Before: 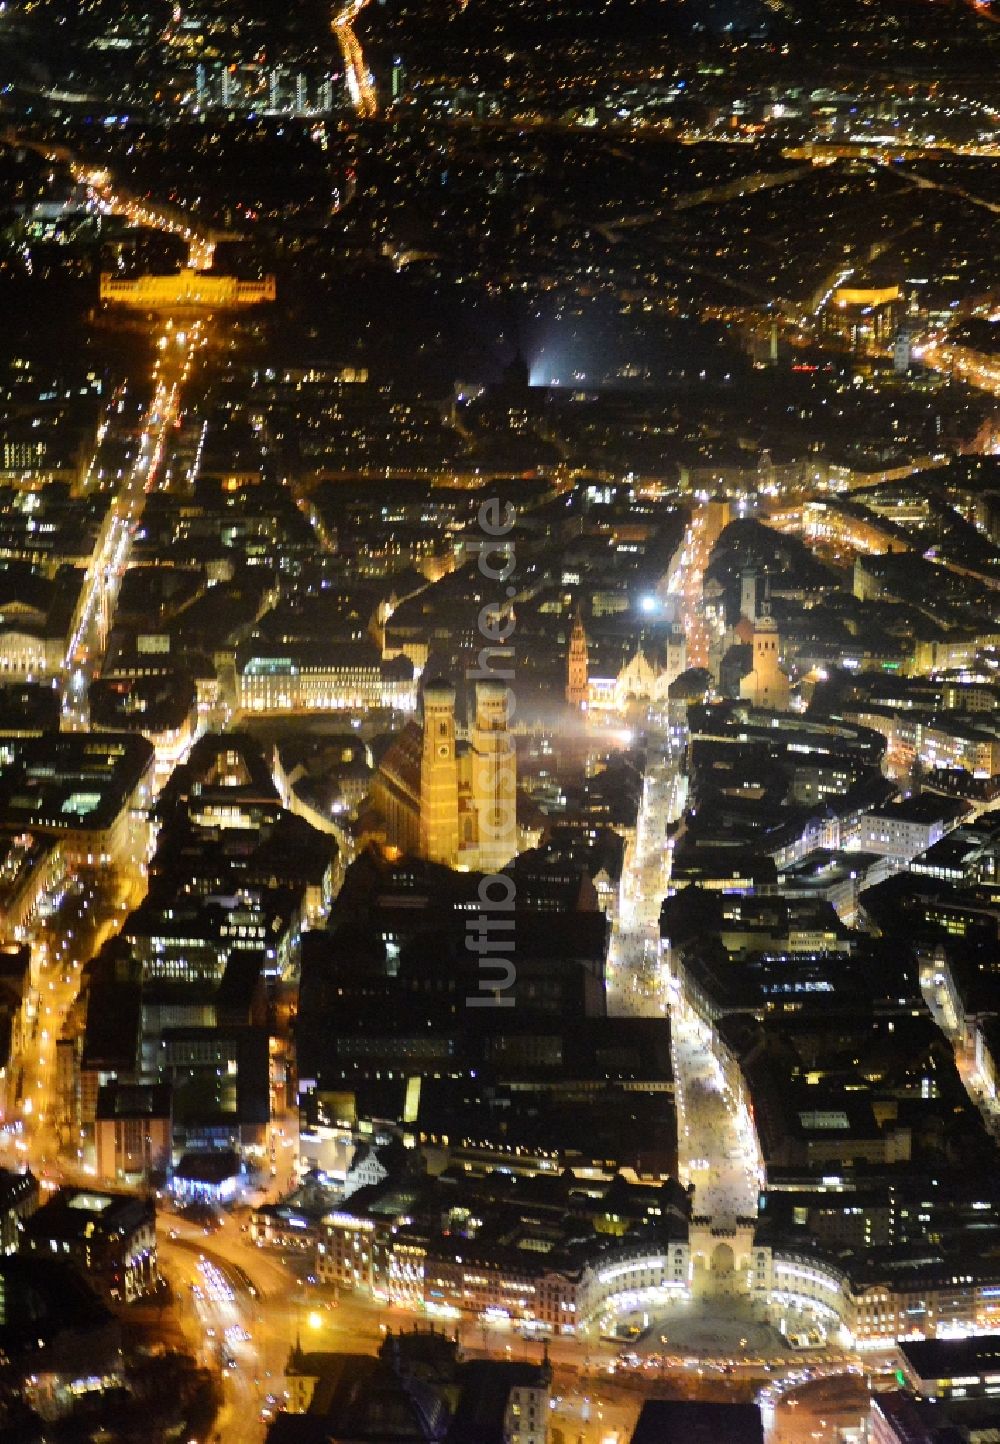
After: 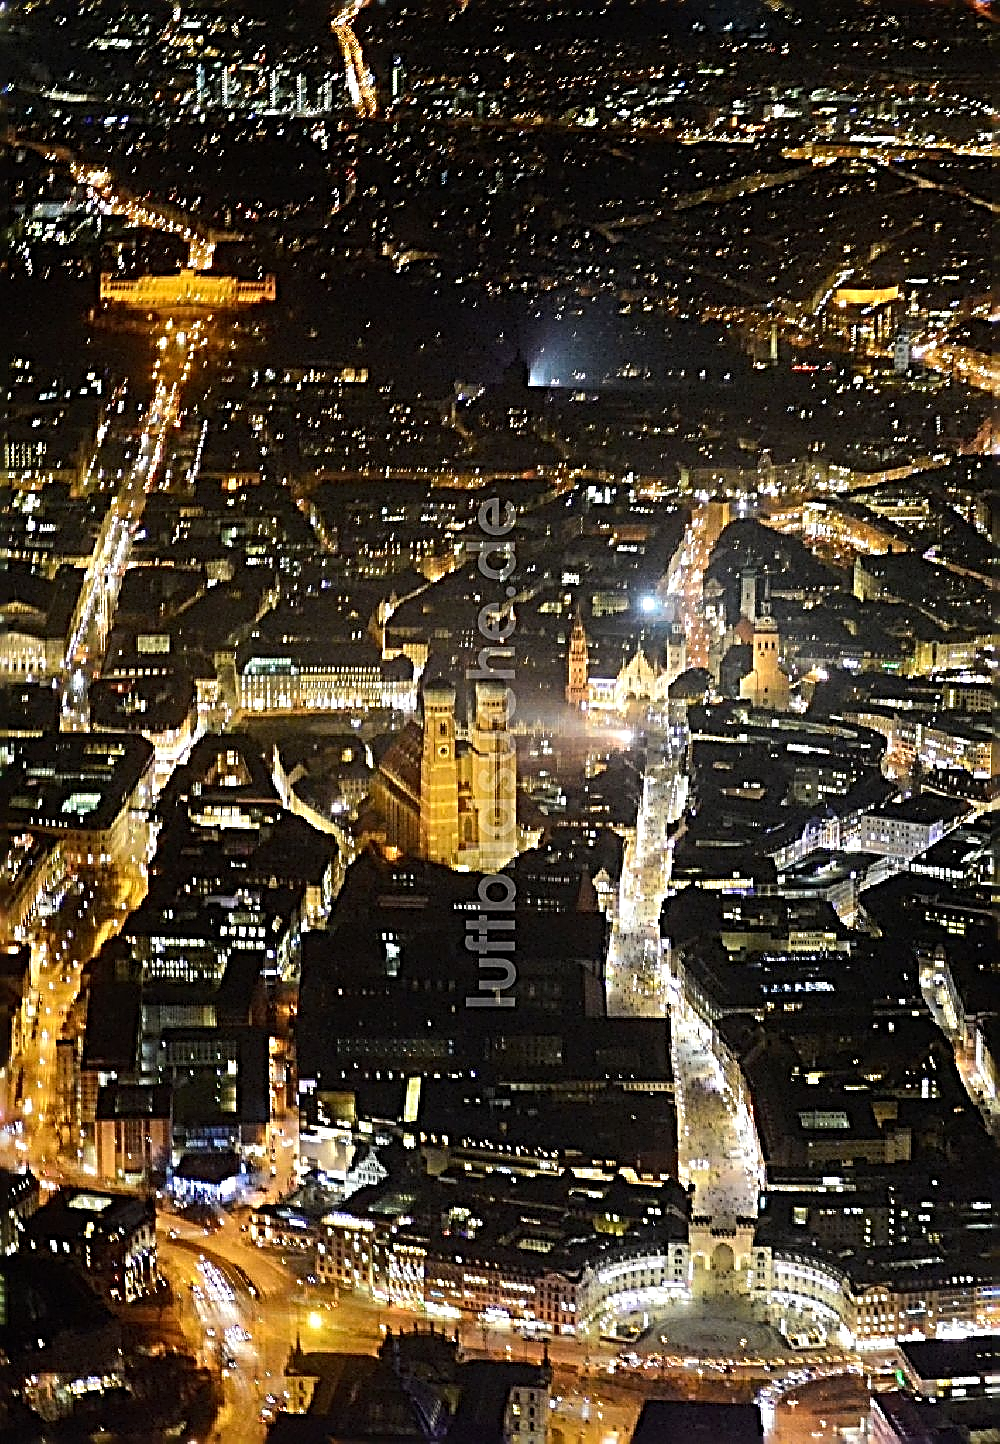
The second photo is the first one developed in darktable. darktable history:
sharpen: radius 3.143, amount 1.724
